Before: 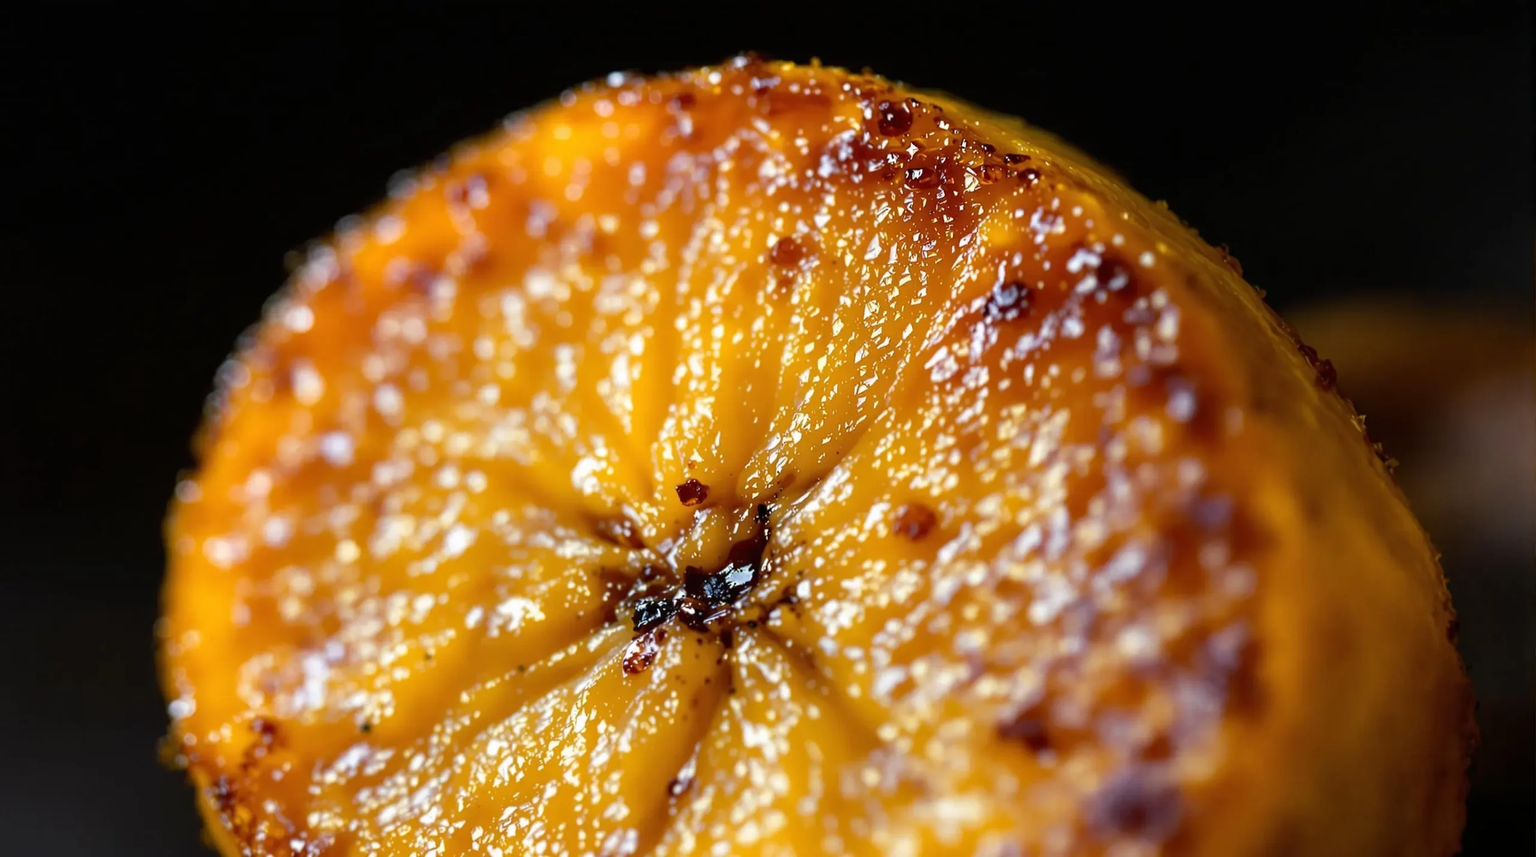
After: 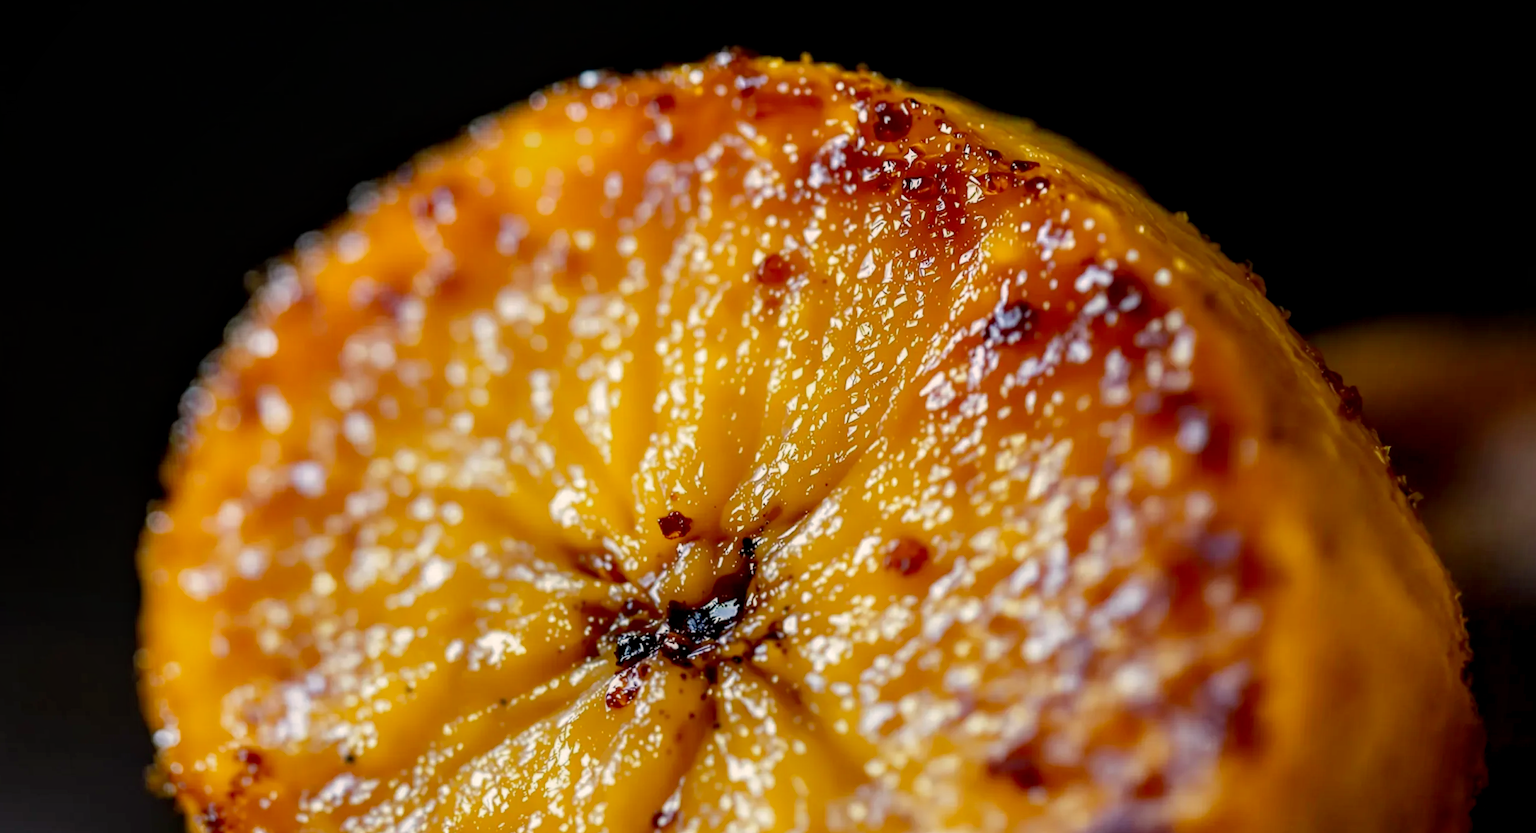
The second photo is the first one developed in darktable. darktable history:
filmic rgb: black relative exposure -16 EV, threshold -0.33 EV, transition 3.19 EV, structure ↔ texture 100%, target black luminance 0%, hardness 7.57, latitude 72.96%, contrast 0.908, highlights saturation mix 10%, shadows ↔ highlights balance -0.38%, add noise in highlights 0, preserve chrominance no, color science v4 (2020), iterations of high-quality reconstruction 10, enable highlight reconstruction true
local contrast: detail 130%
crop and rotate: top 0%, bottom 5.097%
rotate and perspective: rotation 0.074°, lens shift (vertical) 0.096, lens shift (horizontal) -0.041, crop left 0.043, crop right 0.952, crop top 0.024, crop bottom 0.979
